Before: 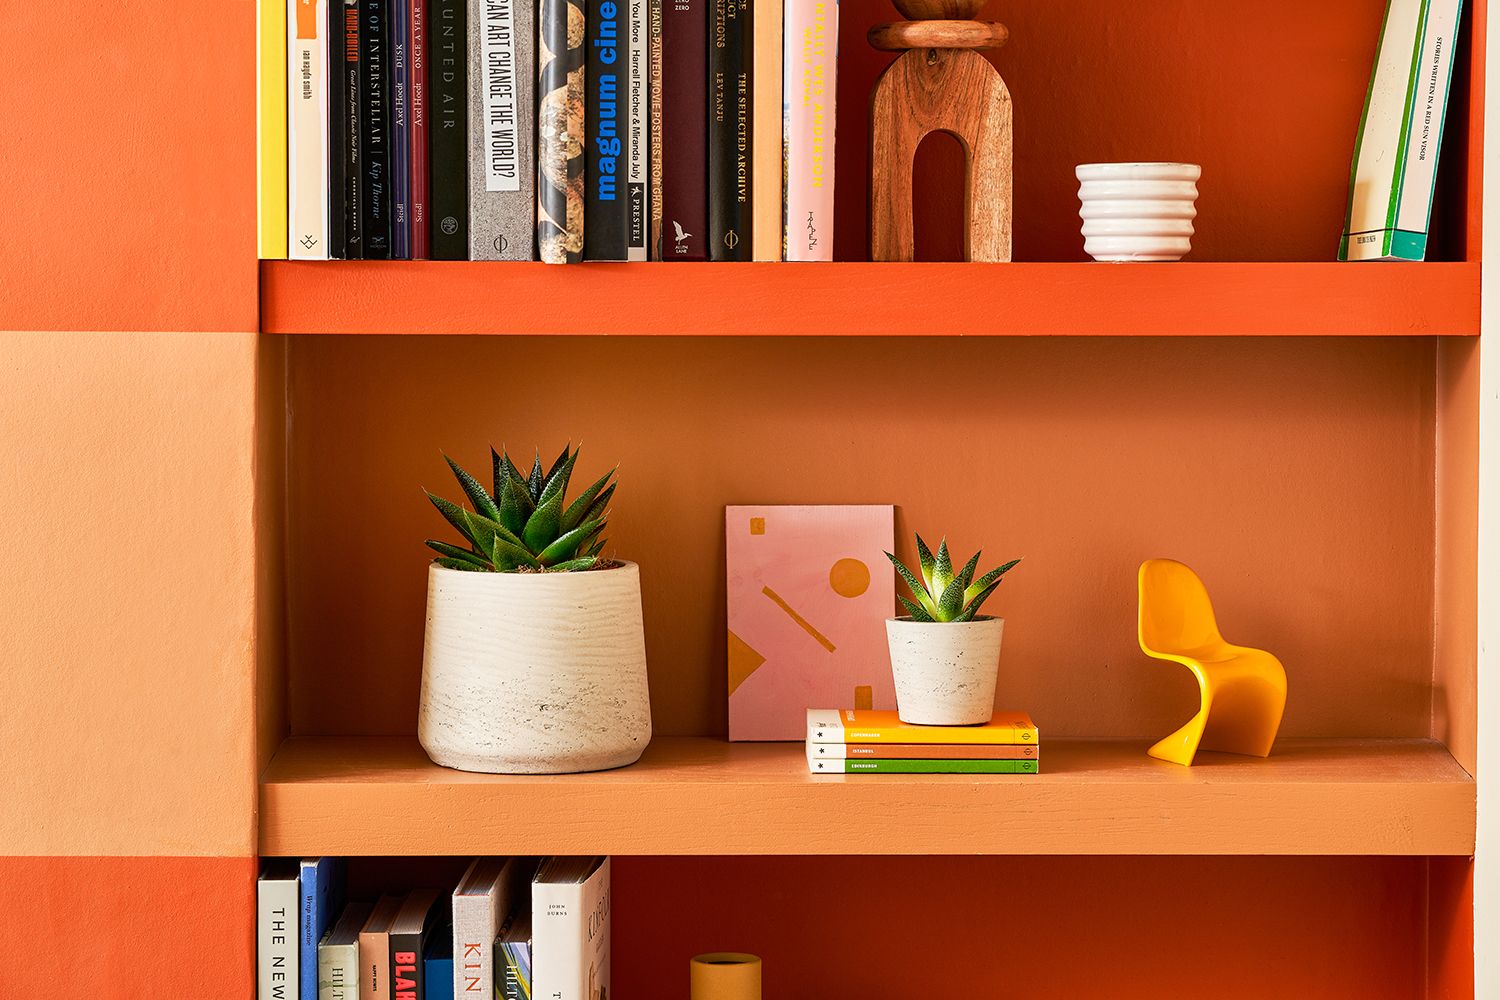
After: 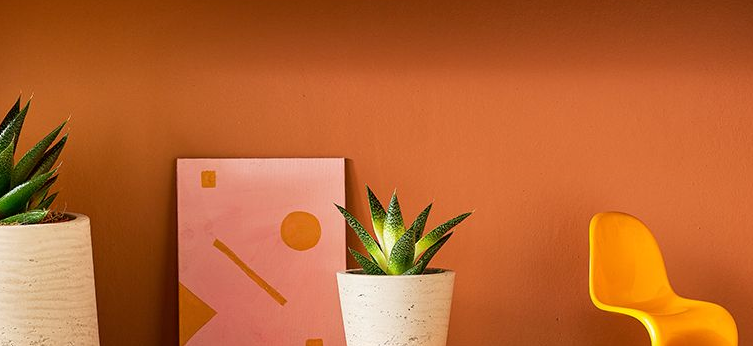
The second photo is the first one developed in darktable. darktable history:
crop: left 36.607%, top 34.735%, right 13.146%, bottom 30.611%
shadows and highlights: shadows -24.28, highlights 49.77, soften with gaussian
